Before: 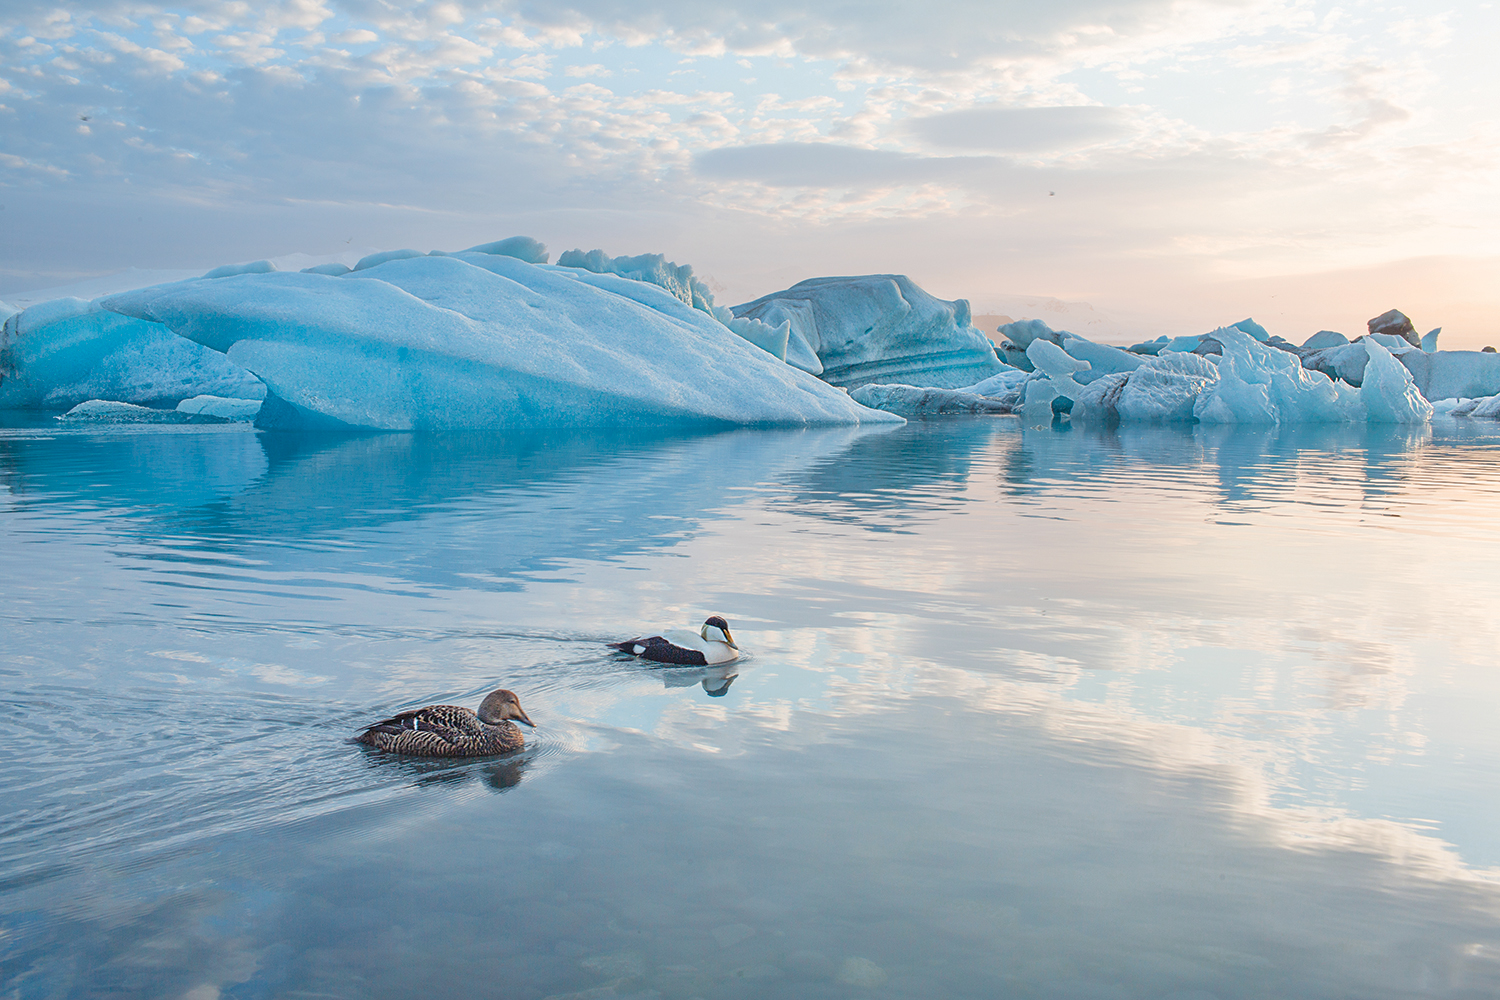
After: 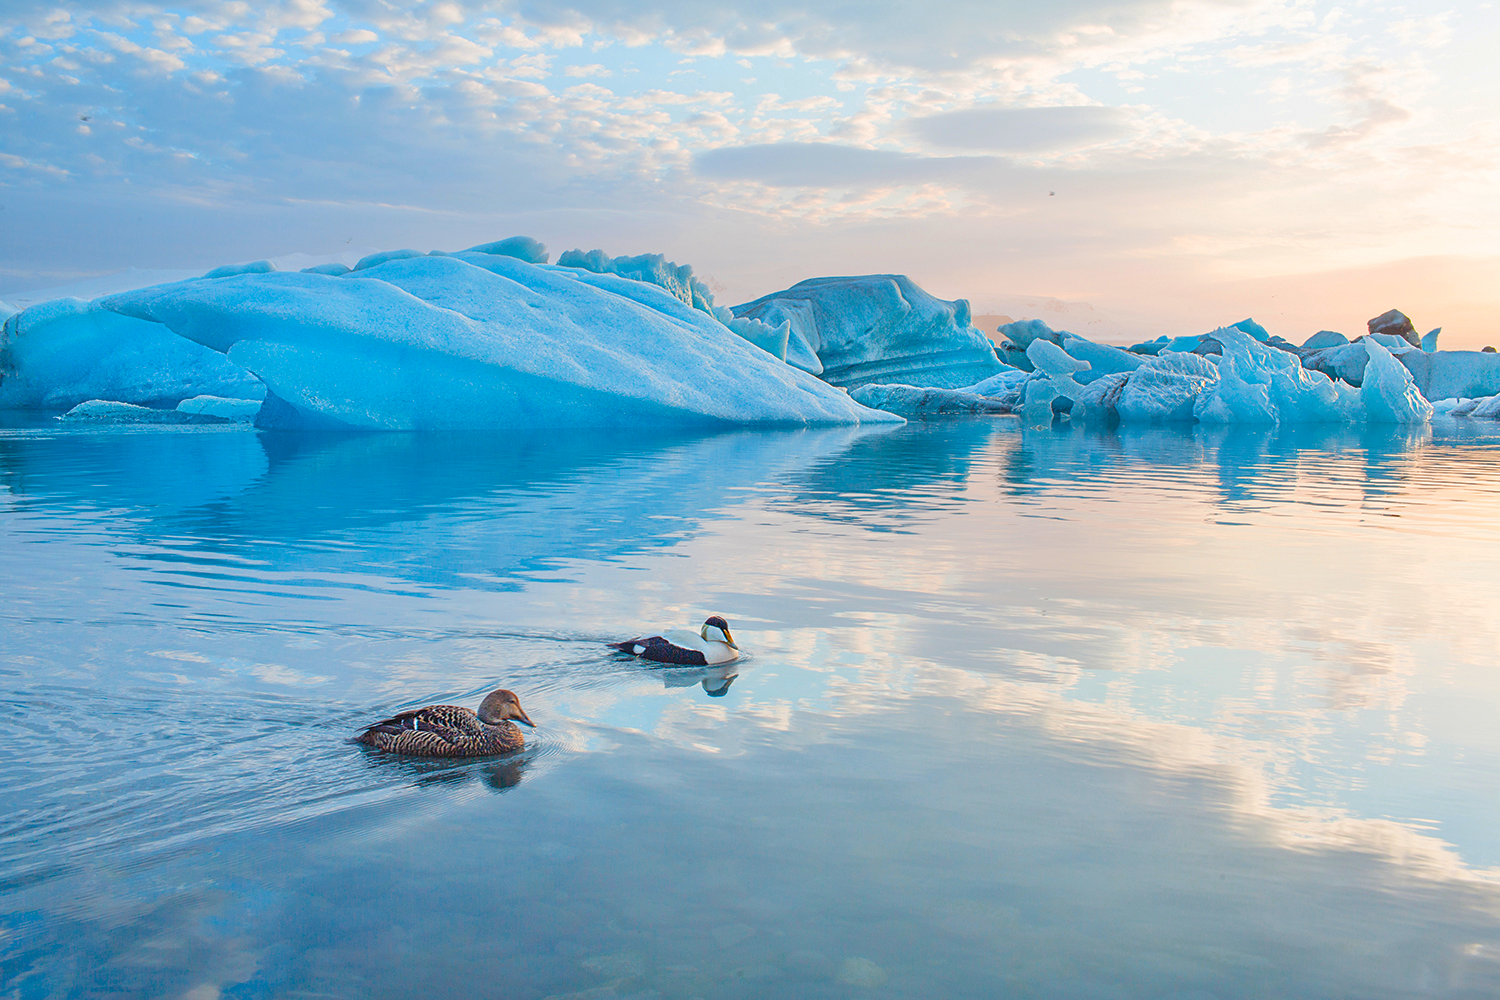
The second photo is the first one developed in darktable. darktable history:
contrast brightness saturation: saturation 0.496
shadows and highlights: shadows 2.77, highlights -17.96, soften with gaussian
